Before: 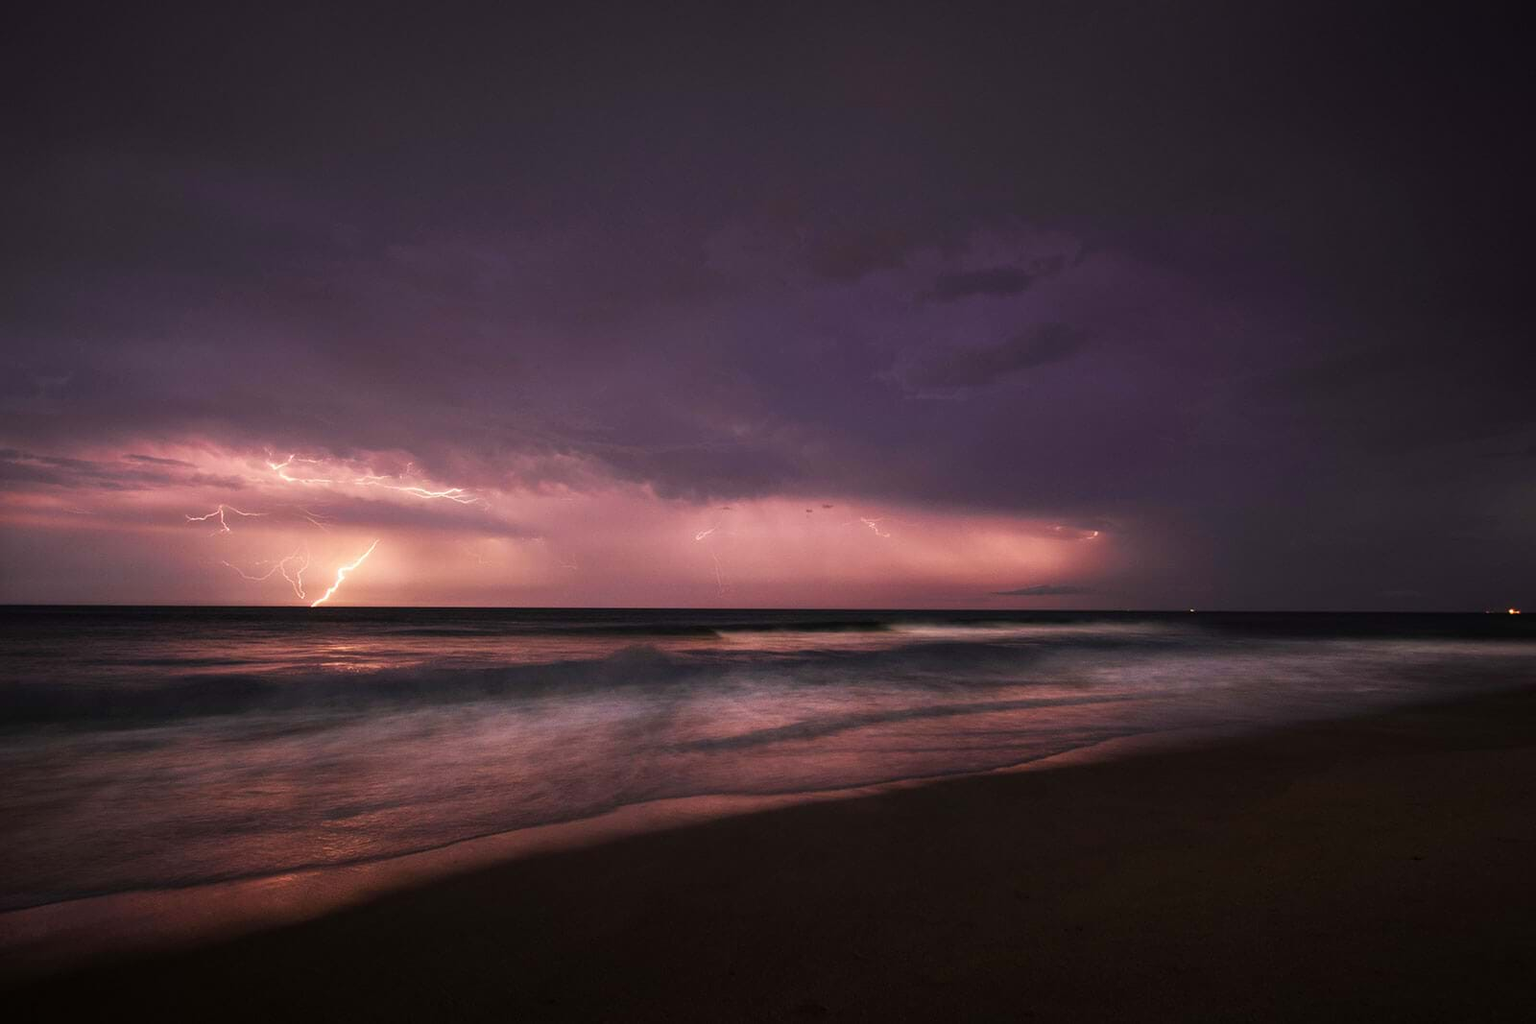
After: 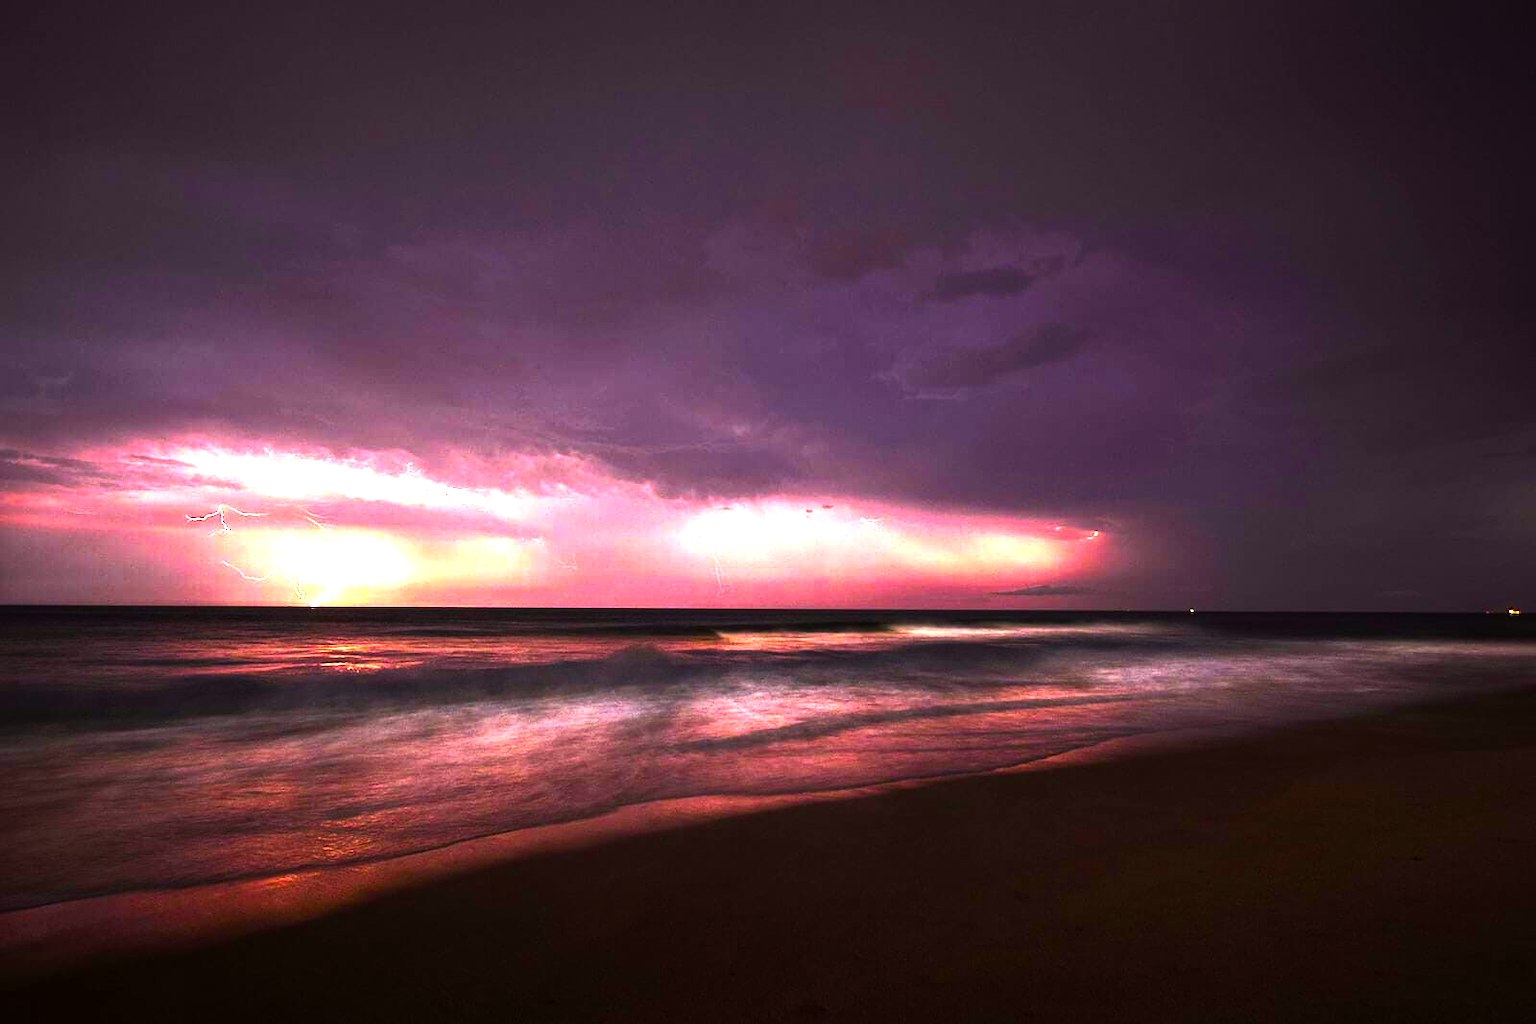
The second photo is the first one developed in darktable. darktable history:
color balance rgb: power › luminance -3.719%, power › chroma 0.543%, power › hue 38.25°, highlights gain › luminance 20.068%, highlights gain › chroma 2.775%, highlights gain › hue 174.72°, perceptual saturation grading › global saturation 25.836%, perceptual brilliance grading › global brilliance 30.604%, perceptual brilliance grading › highlights 50.53%, perceptual brilliance grading › mid-tones 50.471%, perceptual brilliance grading › shadows -21.781%, global vibrance 20%
color zones: curves: ch0 [(0, 0.48) (0.209, 0.398) (0.305, 0.332) (0.429, 0.493) (0.571, 0.5) (0.714, 0.5) (0.857, 0.5) (1, 0.48)]; ch1 [(0, 0.736) (0.143, 0.625) (0.225, 0.371) (0.429, 0.256) (0.571, 0.241) (0.714, 0.213) (0.857, 0.48) (1, 0.736)]; ch2 [(0, 0.448) (0.143, 0.498) (0.286, 0.5) (0.429, 0.5) (0.571, 0.5) (0.714, 0.5) (0.857, 0.5) (1, 0.448)], mix -63.74%
